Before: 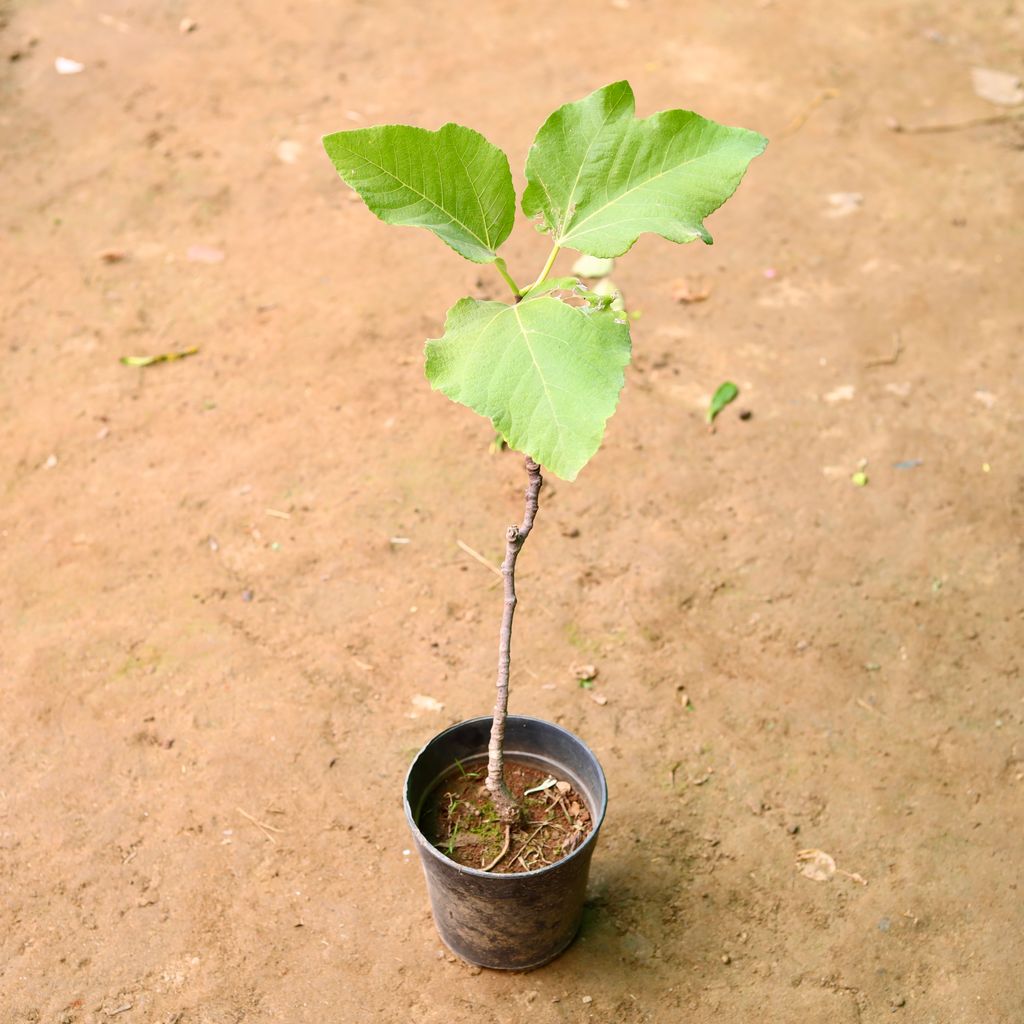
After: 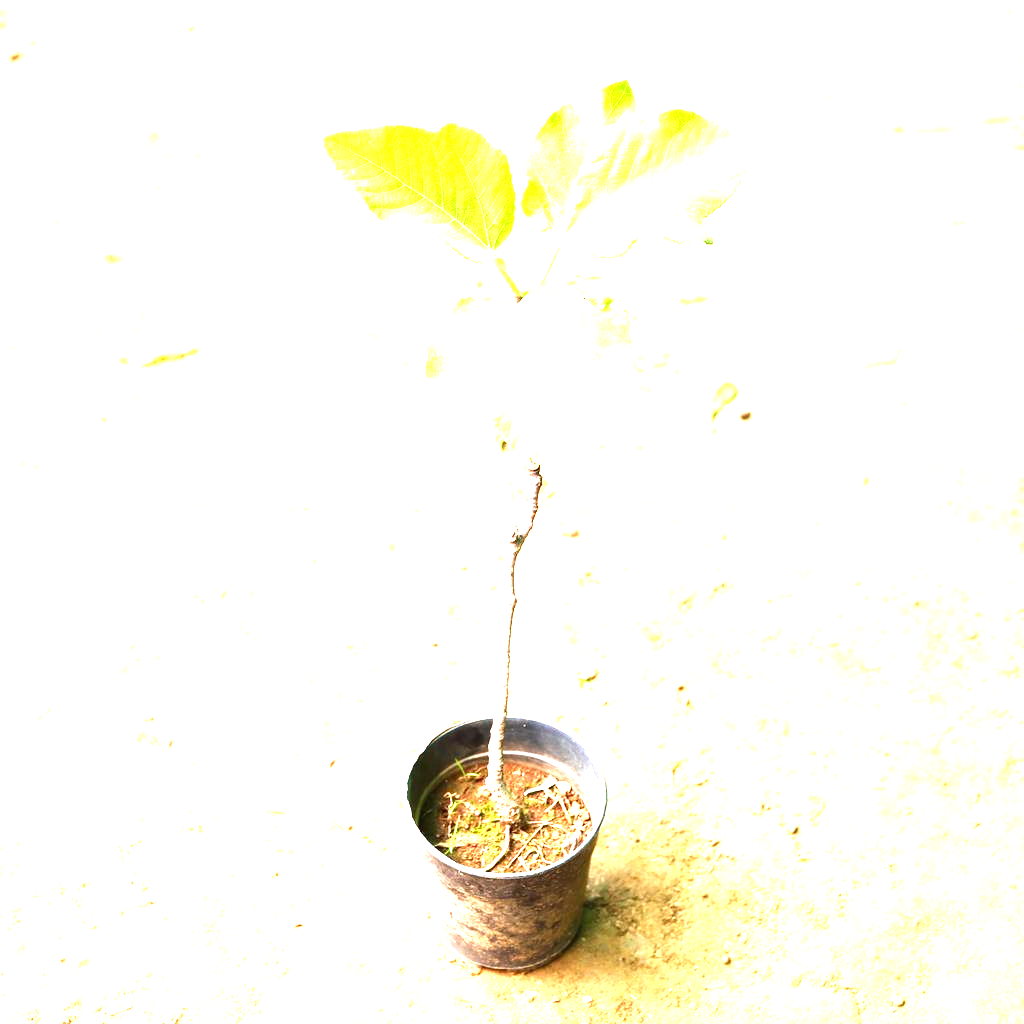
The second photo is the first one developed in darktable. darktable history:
tone equalizer: -8 EV -0.417 EV, -7 EV -0.389 EV, -6 EV -0.333 EV, -5 EV -0.222 EV, -3 EV 0.222 EV, -2 EV 0.333 EV, -1 EV 0.389 EV, +0 EV 0.417 EV, edges refinement/feathering 500, mask exposure compensation -1.57 EV, preserve details no
exposure: black level correction 0, exposure 2.138 EV, compensate exposure bias true, compensate highlight preservation false
